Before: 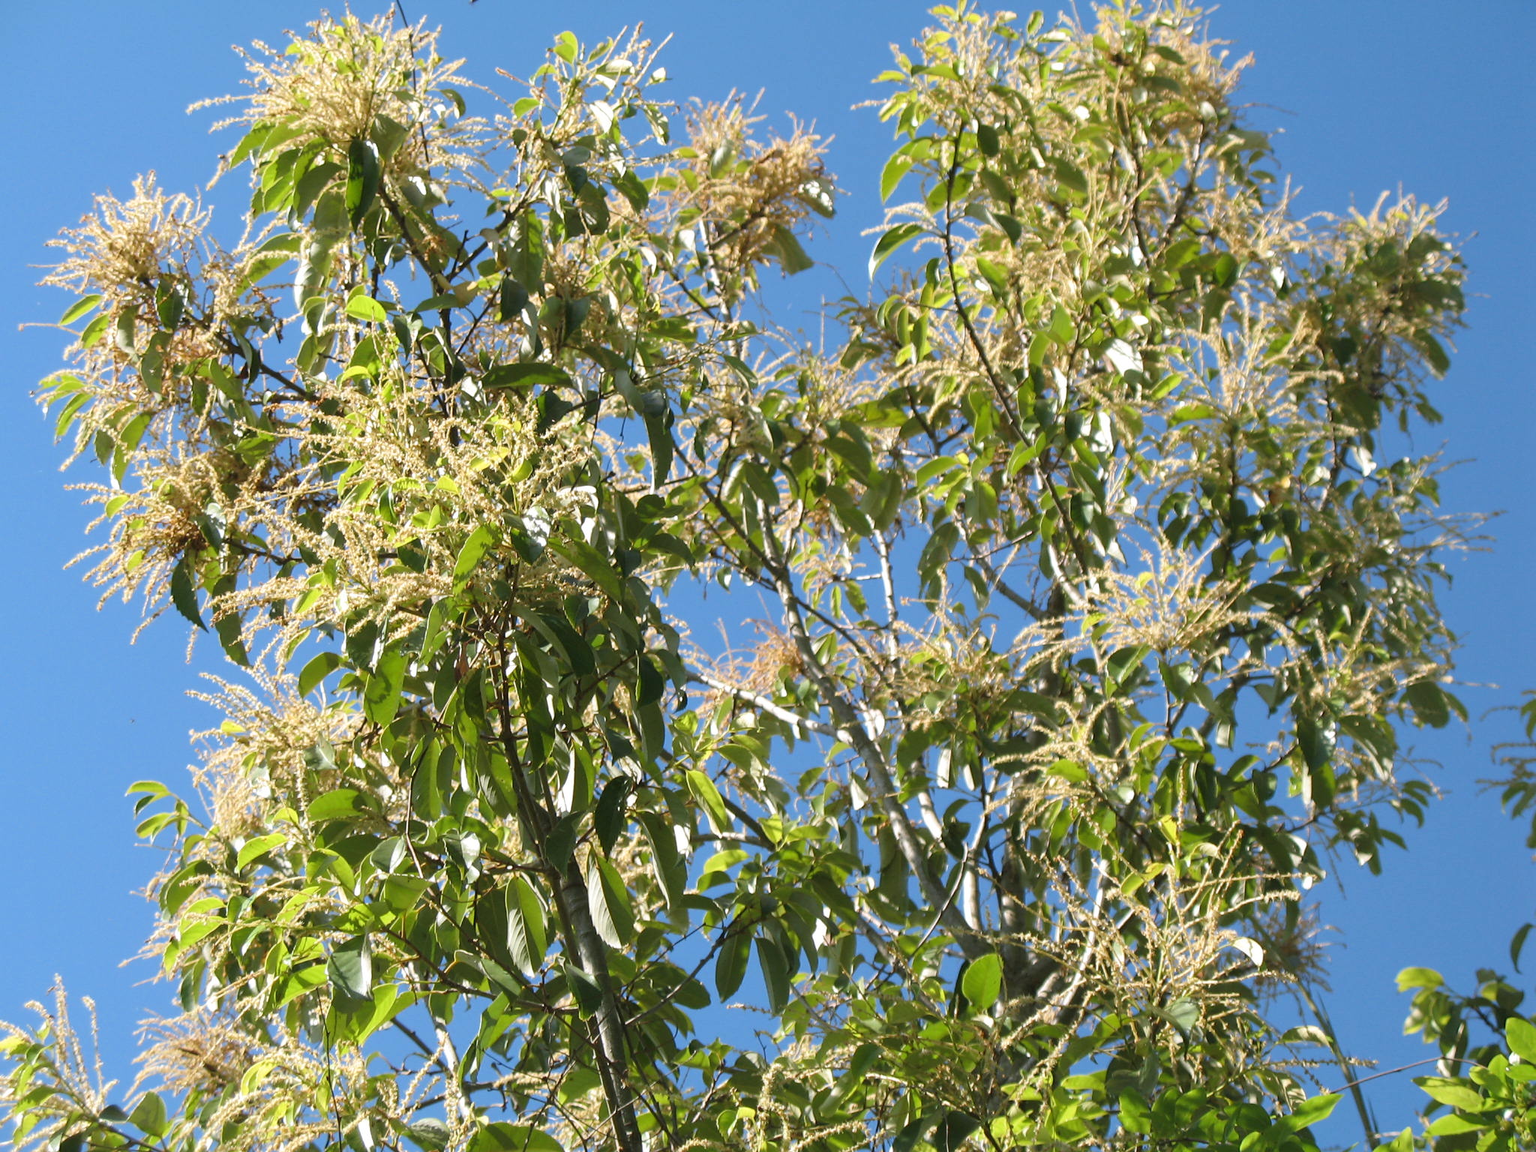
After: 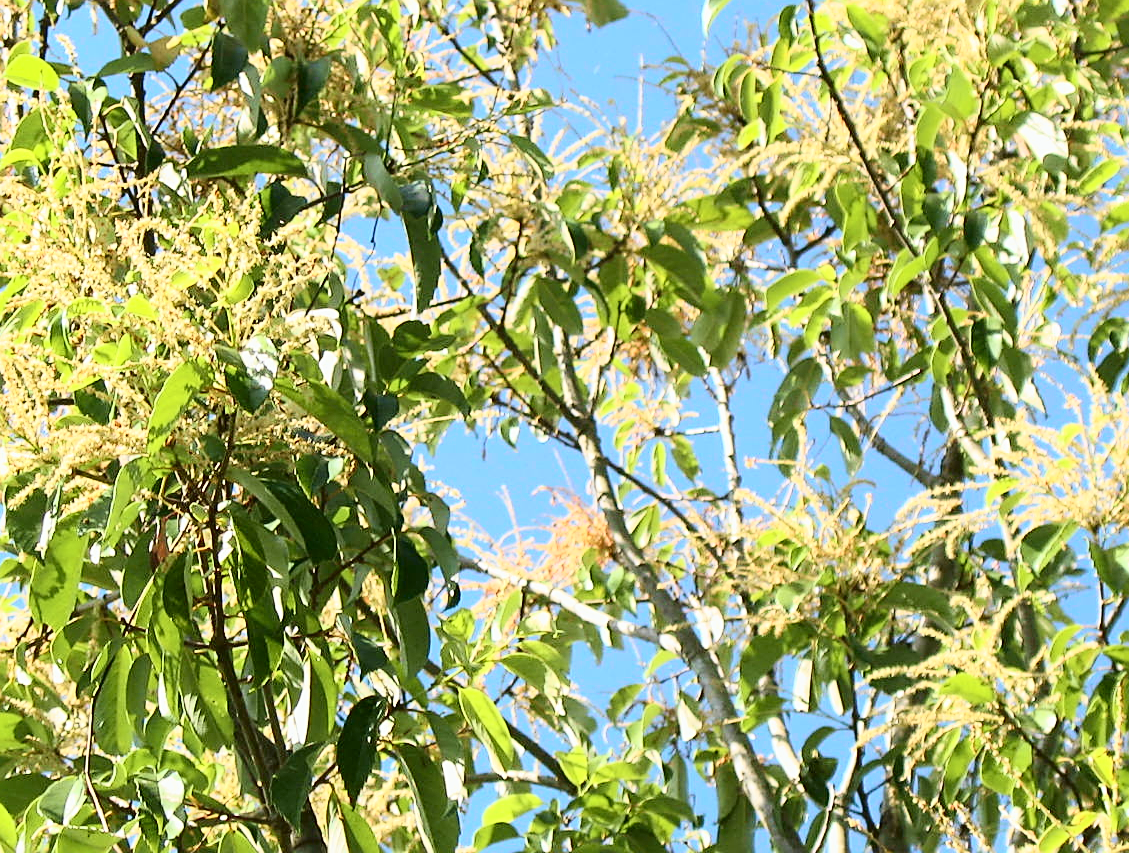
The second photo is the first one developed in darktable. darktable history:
sharpen: on, module defaults
crop and rotate: left 22.282%, top 22.091%, right 22.556%, bottom 22.317%
color correction: highlights b* 0.015
exposure: exposure 0.201 EV, compensate highlight preservation false
tone curve: curves: ch0 [(0, 0) (0.131, 0.094) (0.326, 0.386) (0.481, 0.623) (0.593, 0.764) (0.812, 0.933) (1, 0.974)]; ch1 [(0, 0) (0.366, 0.367) (0.475, 0.453) (0.494, 0.493) (0.504, 0.497) (0.553, 0.584) (1, 1)]; ch2 [(0, 0) (0.333, 0.346) (0.375, 0.375) (0.424, 0.43) (0.476, 0.492) (0.502, 0.503) (0.533, 0.556) (0.566, 0.599) (0.614, 0.653) (1, 1)], color space Lab, independent channels, preserve colors none
